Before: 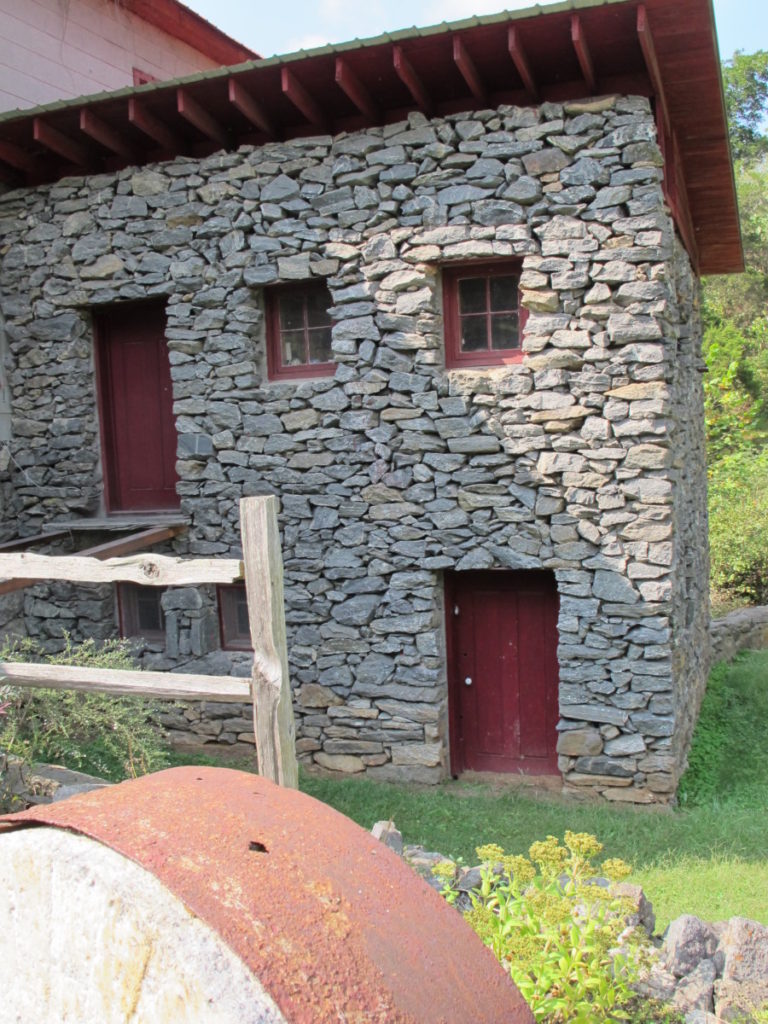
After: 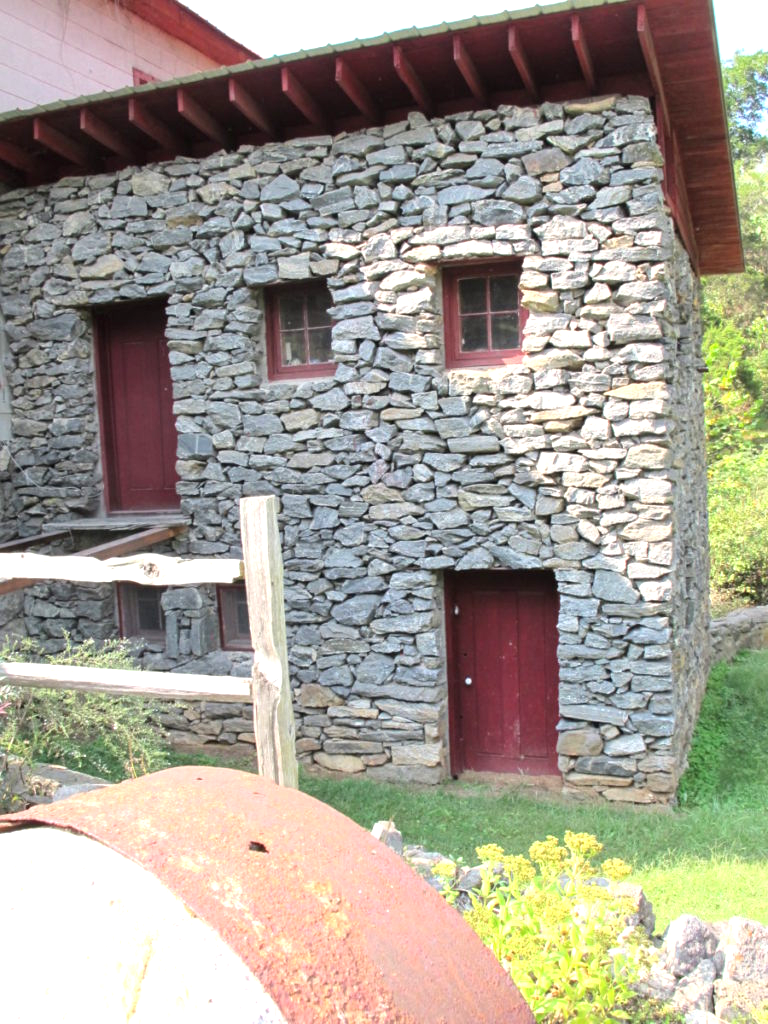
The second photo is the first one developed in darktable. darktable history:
exposure: exposure 0.771 EV, compensate highlight preservation false
